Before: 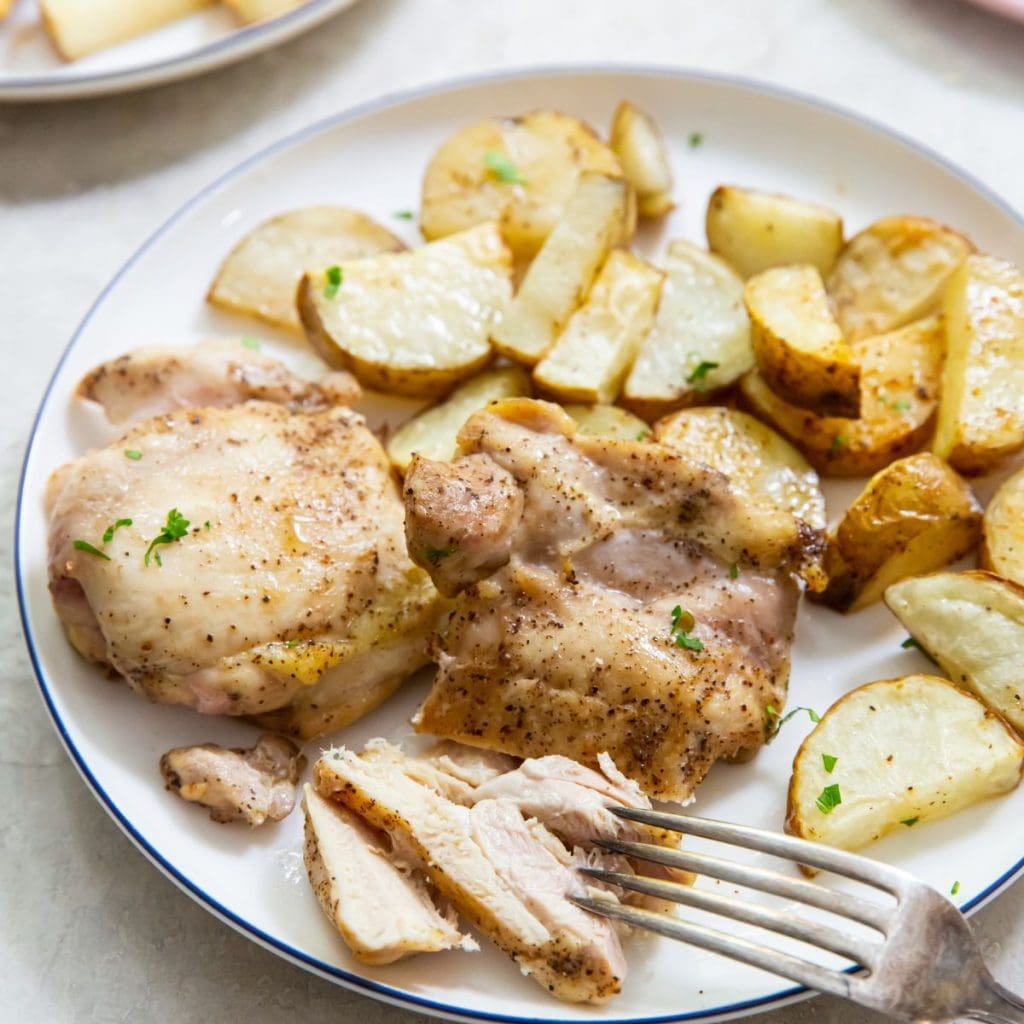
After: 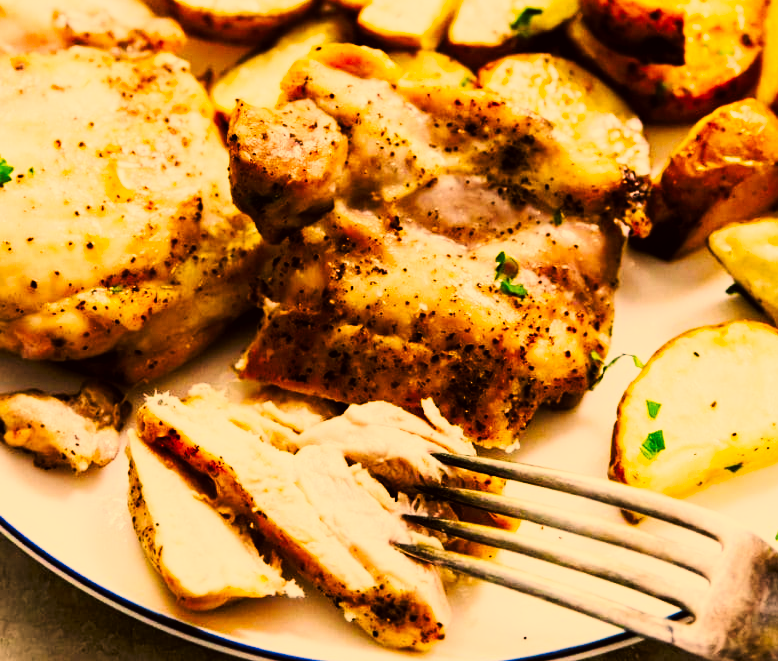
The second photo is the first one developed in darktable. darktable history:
color correction: highlights a* 18.16, highlights b* 35.25, shadows a* 1.24, shadows b* 6.43, saturation 1.02
tone curve: curves: ch0 [(0, 0) (0.003, 0.003) (0.011, 0.005) (0.025, 0.005) (0.044, 0.008) (0.069, 0.015) (0.1, 0.023) (0.136, 0.032) (0.177, 0.046) (0.224, 0.072) (0.277, 0.124) (0.335, 0.174) (0.399, 0.253) (0.468, 0.365) (0.543, 0.519) (0.623, 0.675) (0.709, 0.805) (0.801, 0.908) (0.898, 0.97) (1, 1)], preserve colors none
crop and rotate: left 17.243%, top 34.63%, right 6.776%, bottom 0.809%
filmic rgb: black relative exposure -5.02 EV, white relative exposure 3.97 EV, hardness 2.89, contrast 1.301
